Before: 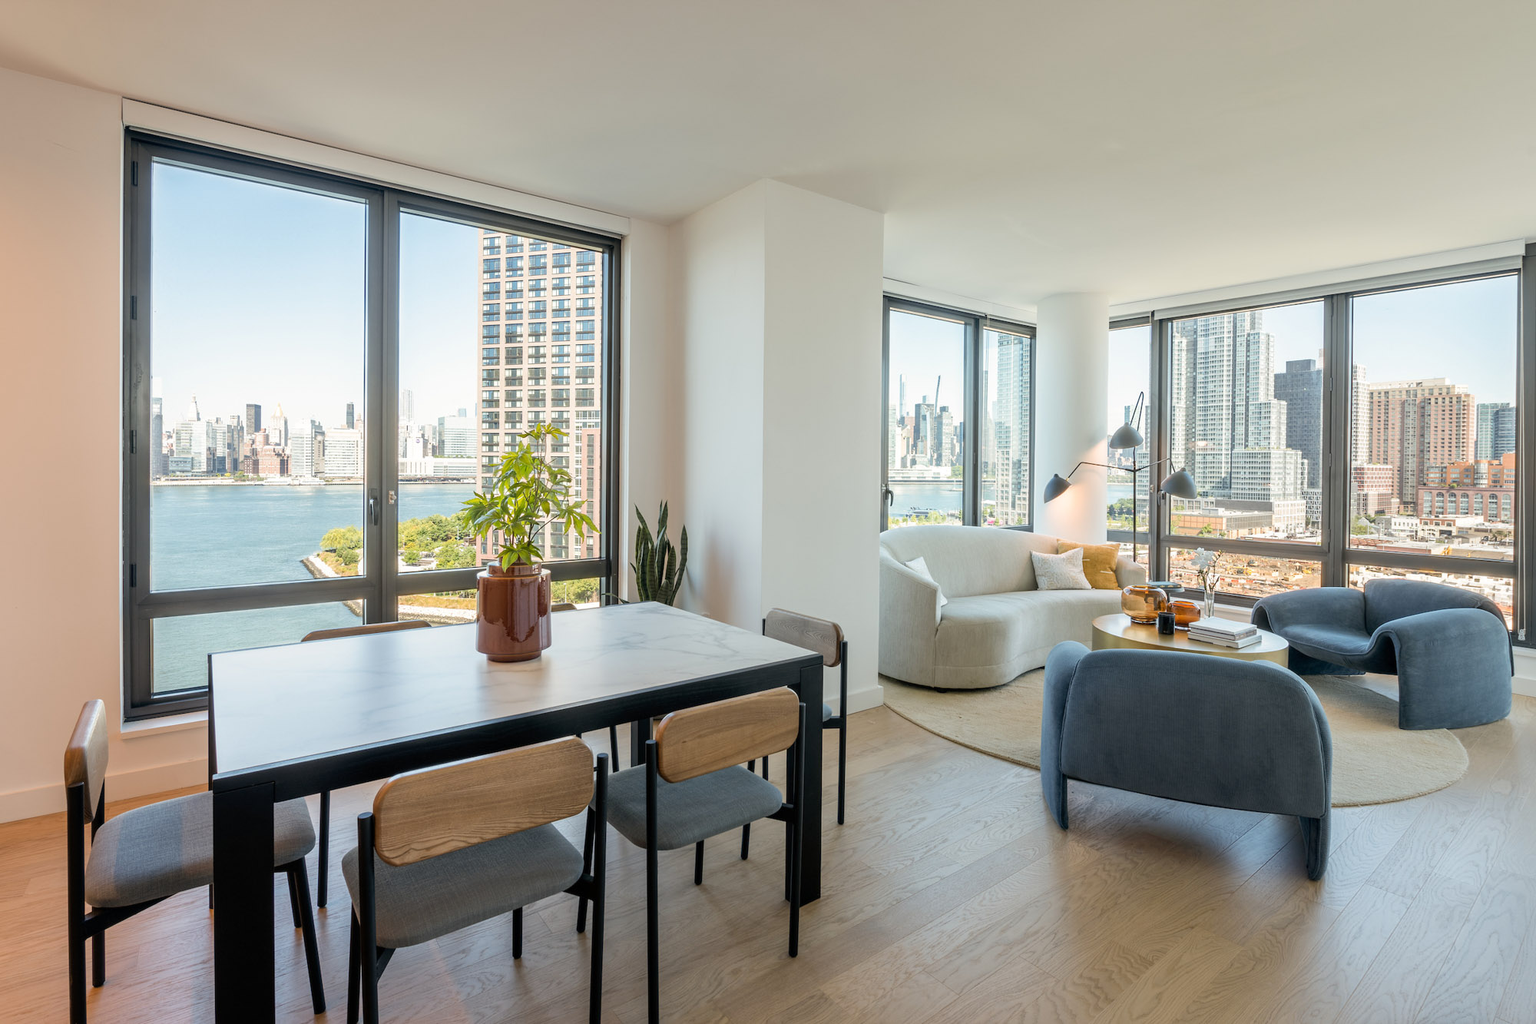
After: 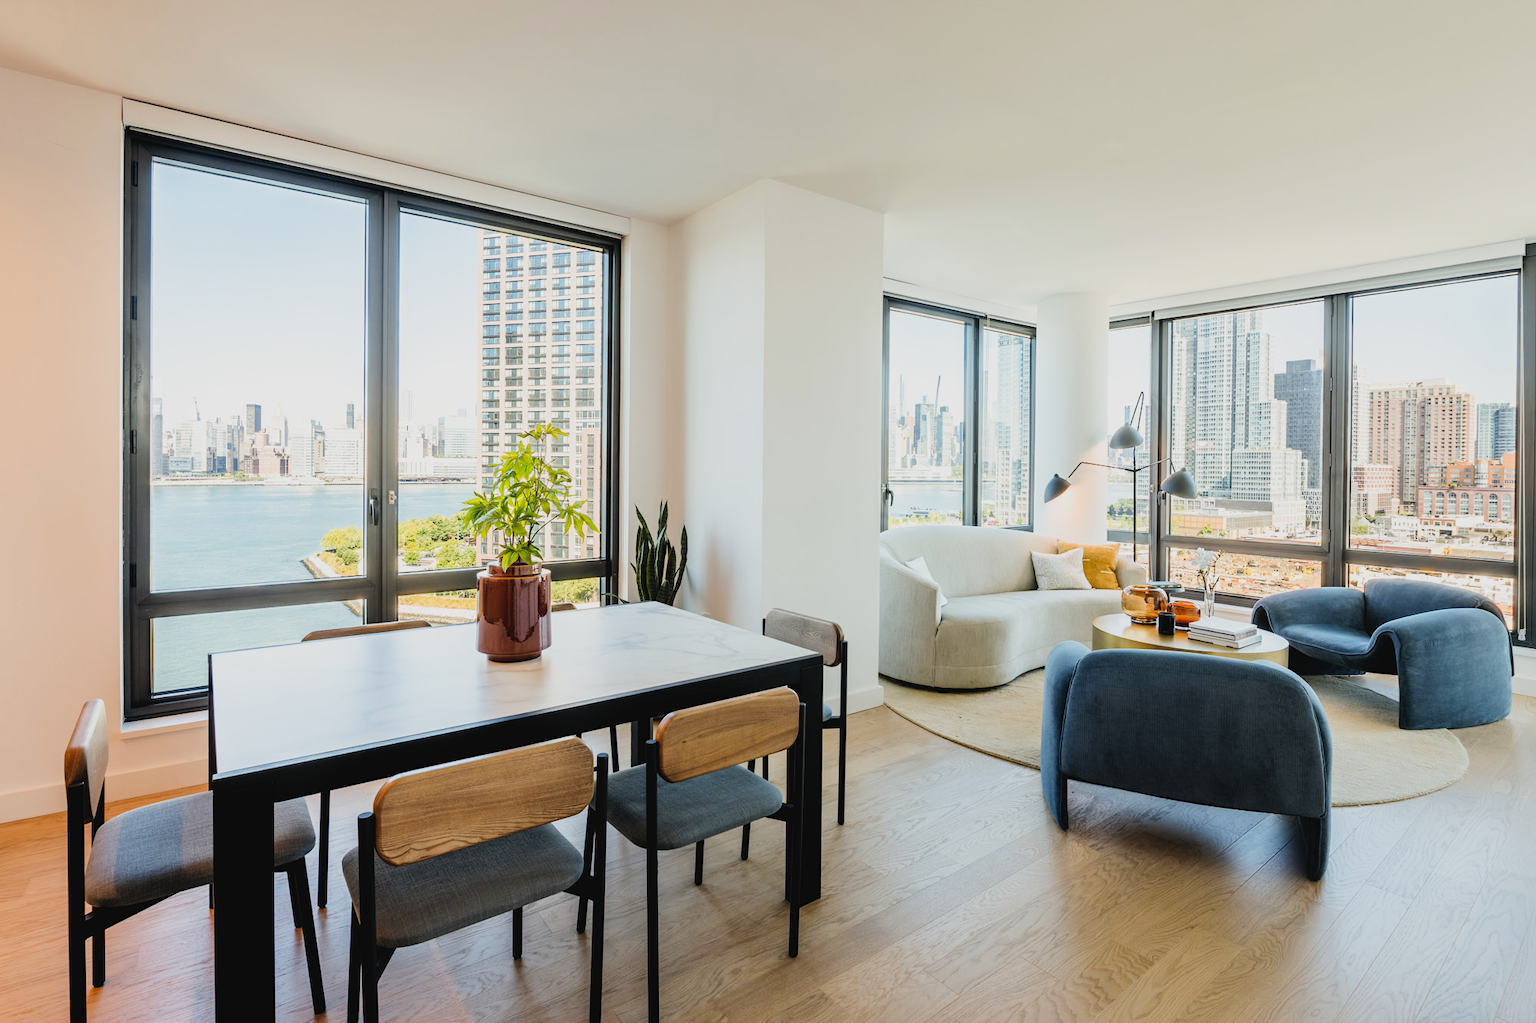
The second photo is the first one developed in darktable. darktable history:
filmic rgb: black relative exposure -7.65 EV, white relative exposure 4.56 EV, hardness 3.61, iterations of high-quality reconstruction 0
tone curve: curves: ch0 [(0, 0.031) (0.139, 0.084) (0.311, 0.278) (0.495, 0.544) (0.718, 0.816) (0.841, 0.909) (1, 0.967)]; ch1 [(0, 0) (0.272, 0.249) (0.388, 0.385) (0.479, 0.456) (0.495, 0.497) (0.538, 0.55) (0.578, 0.595) (0.707, 0.778) (1, 1)]; ch2 [(0, 0) (0.125, 0.089) (0.353, 0.329) (0.443, 0.408) (0.502, 0.495) (0.56, 0.553) (0.608, 0.631) (1, 1)], preserve colors none
